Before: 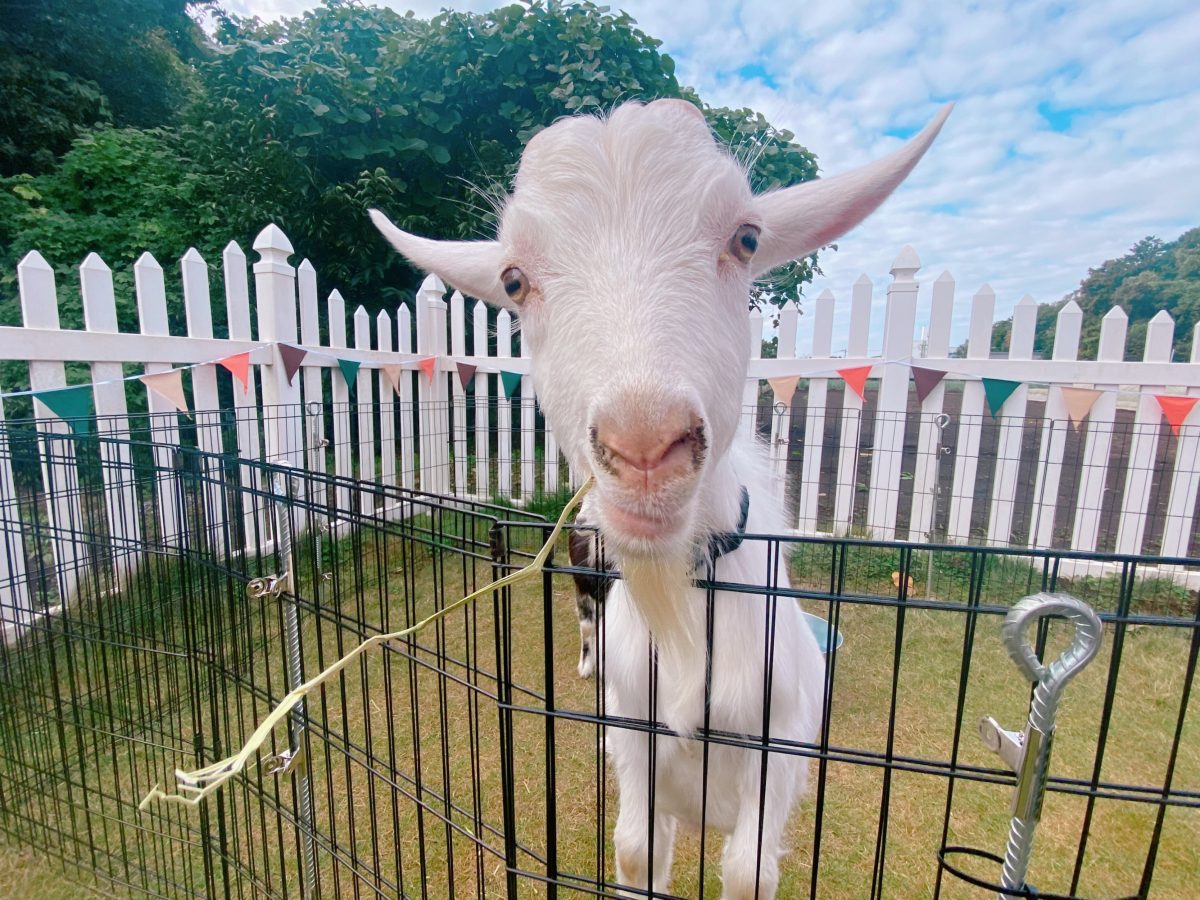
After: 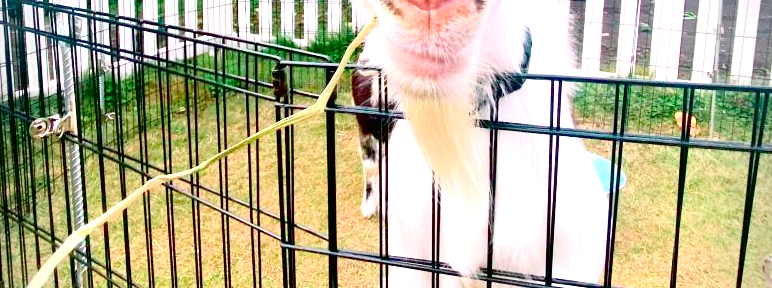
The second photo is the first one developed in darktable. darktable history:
exposure: black level correction 0.011, exposure 1.088 EV, compensate exposure bias true, compensate highlight preservation false
tone curve: curves: ch0 [(0, 0.01) (0.037, 0.032) (0.131, 0.108) (0.275, 0.258) (0.483, 0.512) (0.61, 0.661) (0.696, 0.76) (0.792, 0.867) (0.911, 0.955) (0.997, 0.995)]; ch1 [(0, 0) (0.308, 0.268) (0.425, 0.383) (0.503, 0.502) (0.529, 0.543) (0.706, 0.754) (0.869, 0.907) (1, 1)]; ch2 [(0, 0) (0.228, 0.196) (0.336, 0.315) (0.399, 0.403) (0.485, 0.487) (0.502, 0.502) (0.525, 0.523) (0.545, 0.552) (0.587, 0.61) (0.636, 0.654) (0.711, 0.729) (0.855, 0.87) (0.998, 0.977)], color space Lab, independent channels, preserve colors none
crop: left 18.091%, top 51.13%, right 17.525%, bottom 16.85%
vignetting: on, module defaults
